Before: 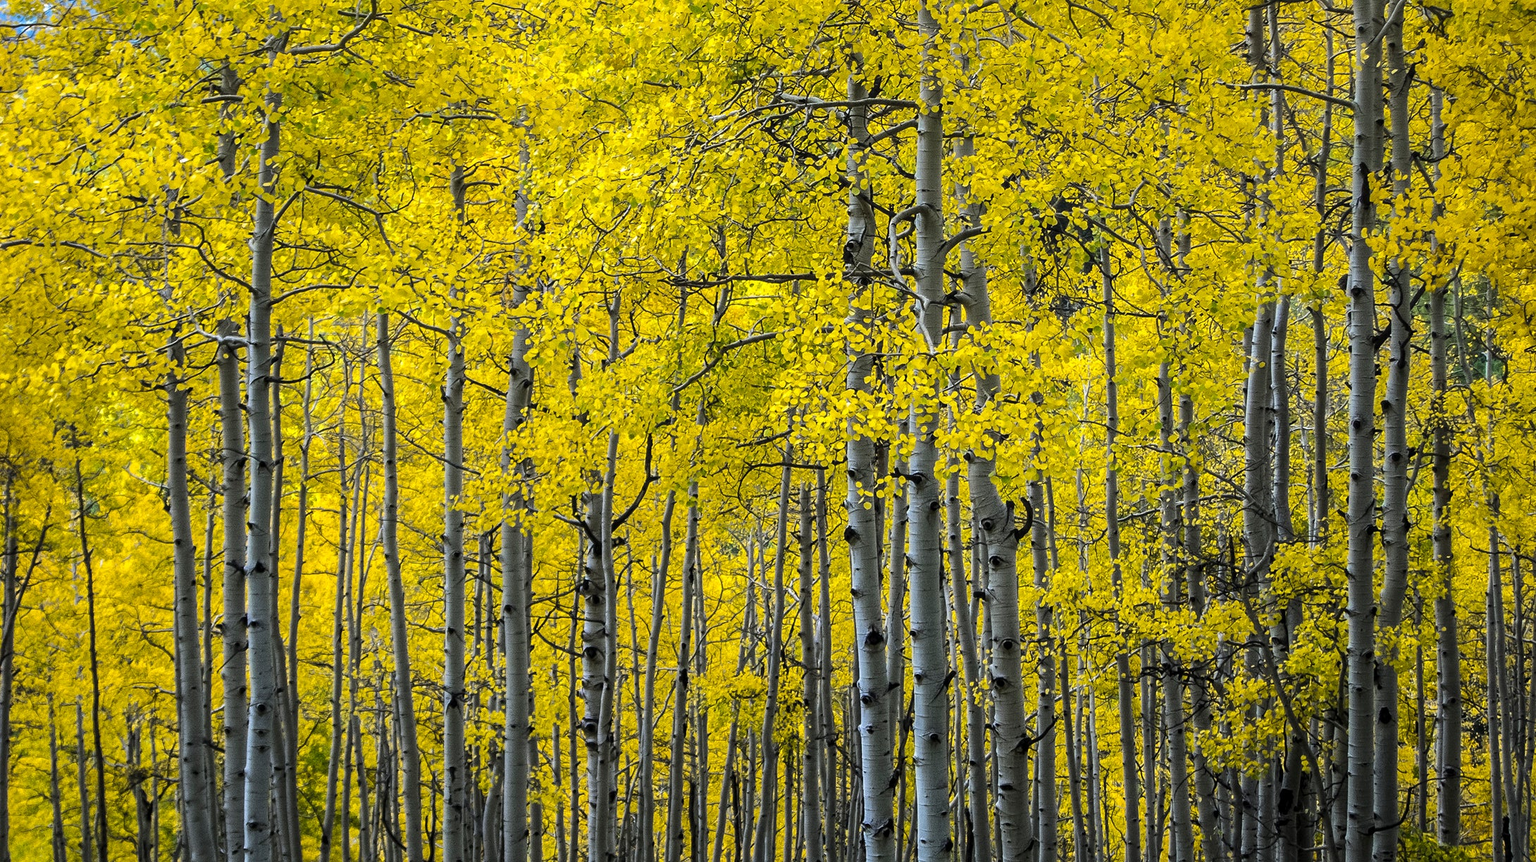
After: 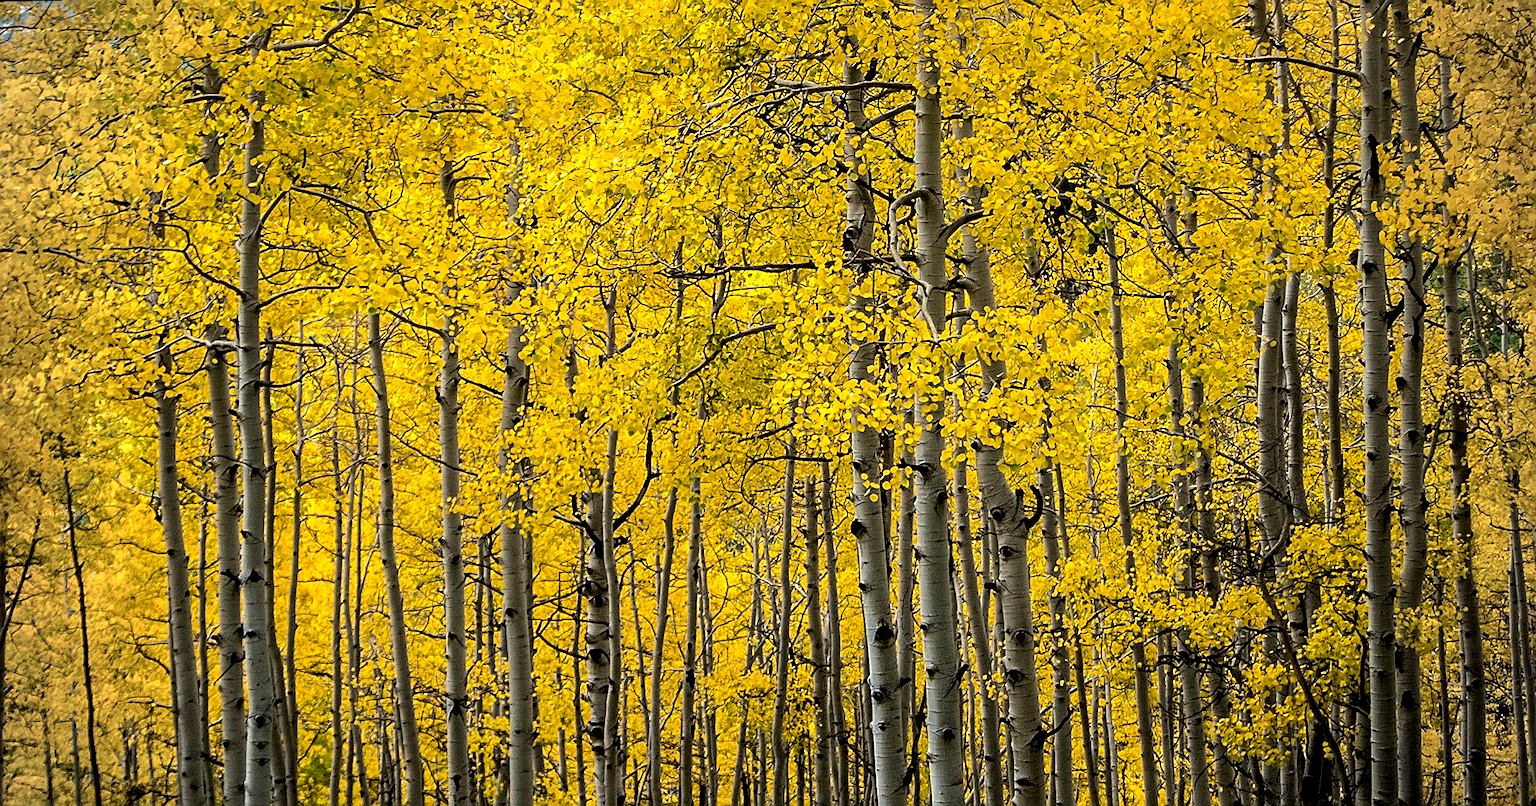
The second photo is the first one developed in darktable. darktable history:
sharpen: on, module defaults
exposure: black level correction 0.012, compensate highlight preservation false
crop: top 0.448%, right 0.264%, bottom 5.045%
vignetting: fall-off radius 60.65%
white balance: red 1.123, blue 0.83
rotate and perspective: rotation -1.42°, crop left 0.016, crop right 0.984, crop top 0.035, crop bottom 0.965
